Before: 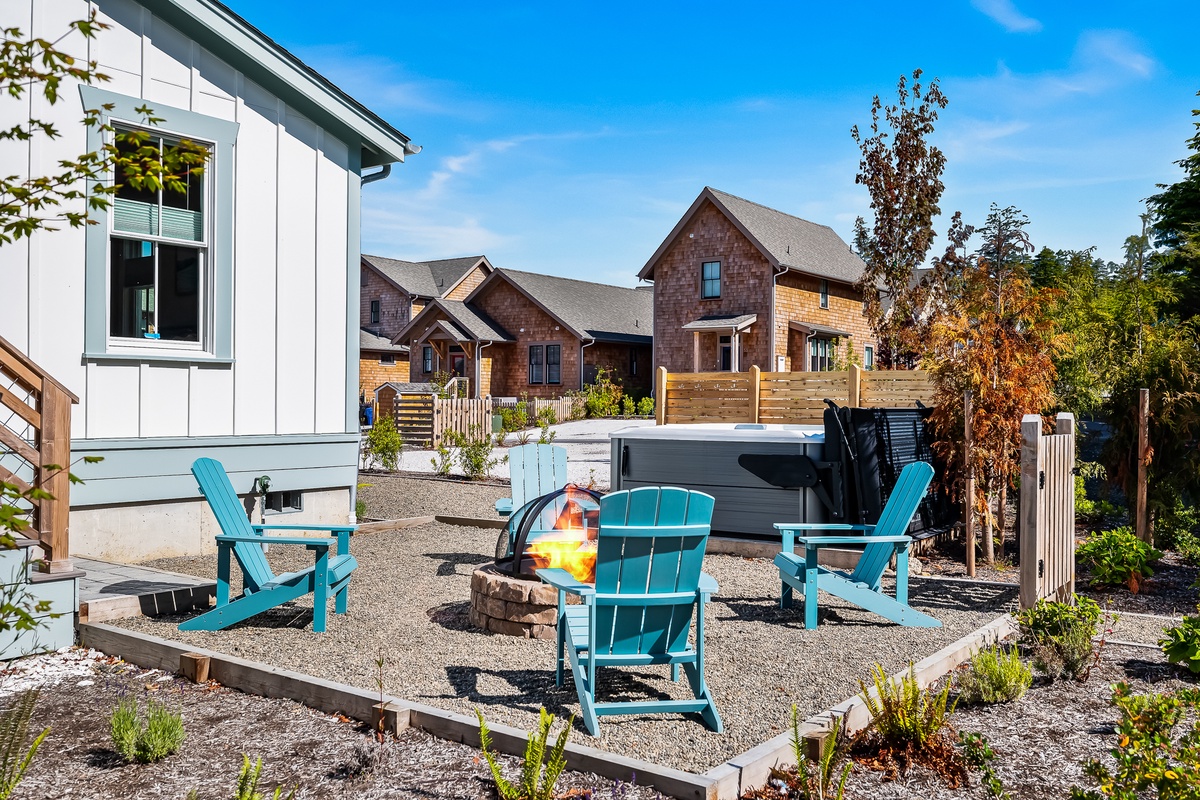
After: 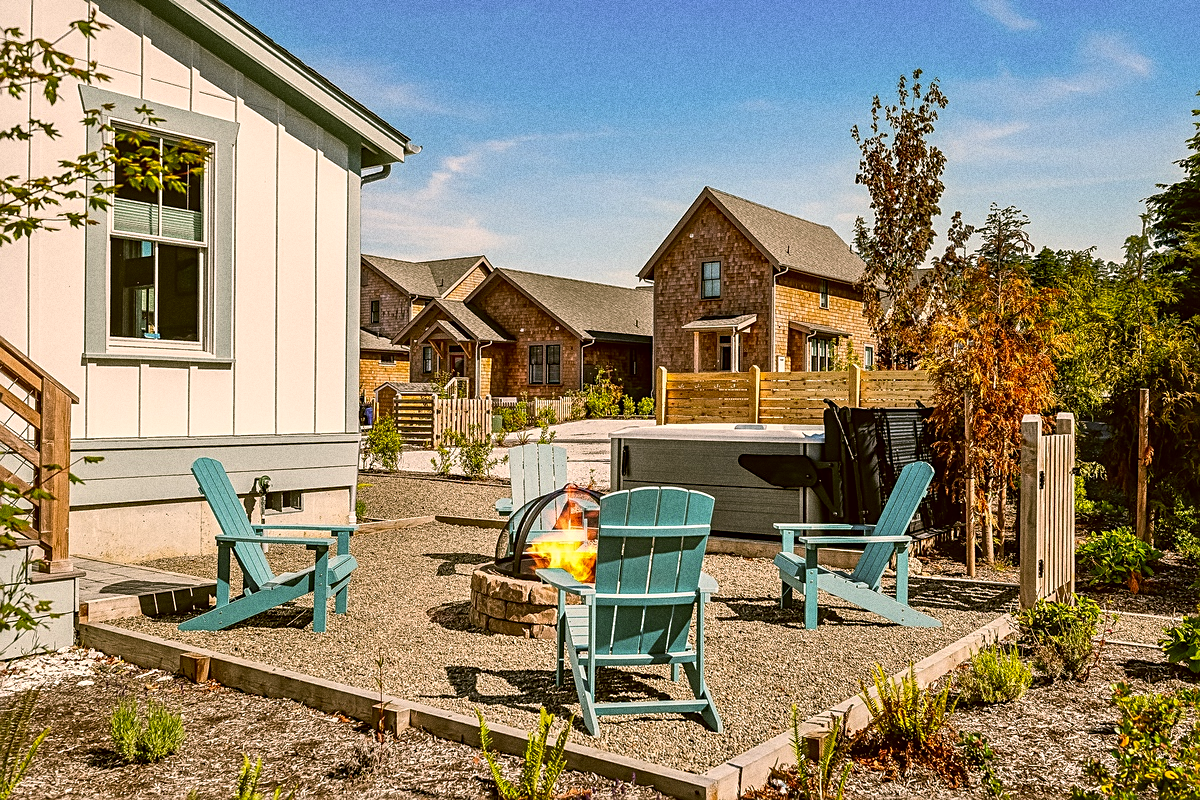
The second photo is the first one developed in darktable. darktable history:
color correction: highlights a* 8.98, highlights b* 15.09, shadows a* -0.49, shadows b* 26.52
sharpen: on, module defaults
grain: coarseness 0.09 ISO, strength 40%
exposure: black level correction 0.001, compensate highlight preservation false
local contrast: on, module defaults
